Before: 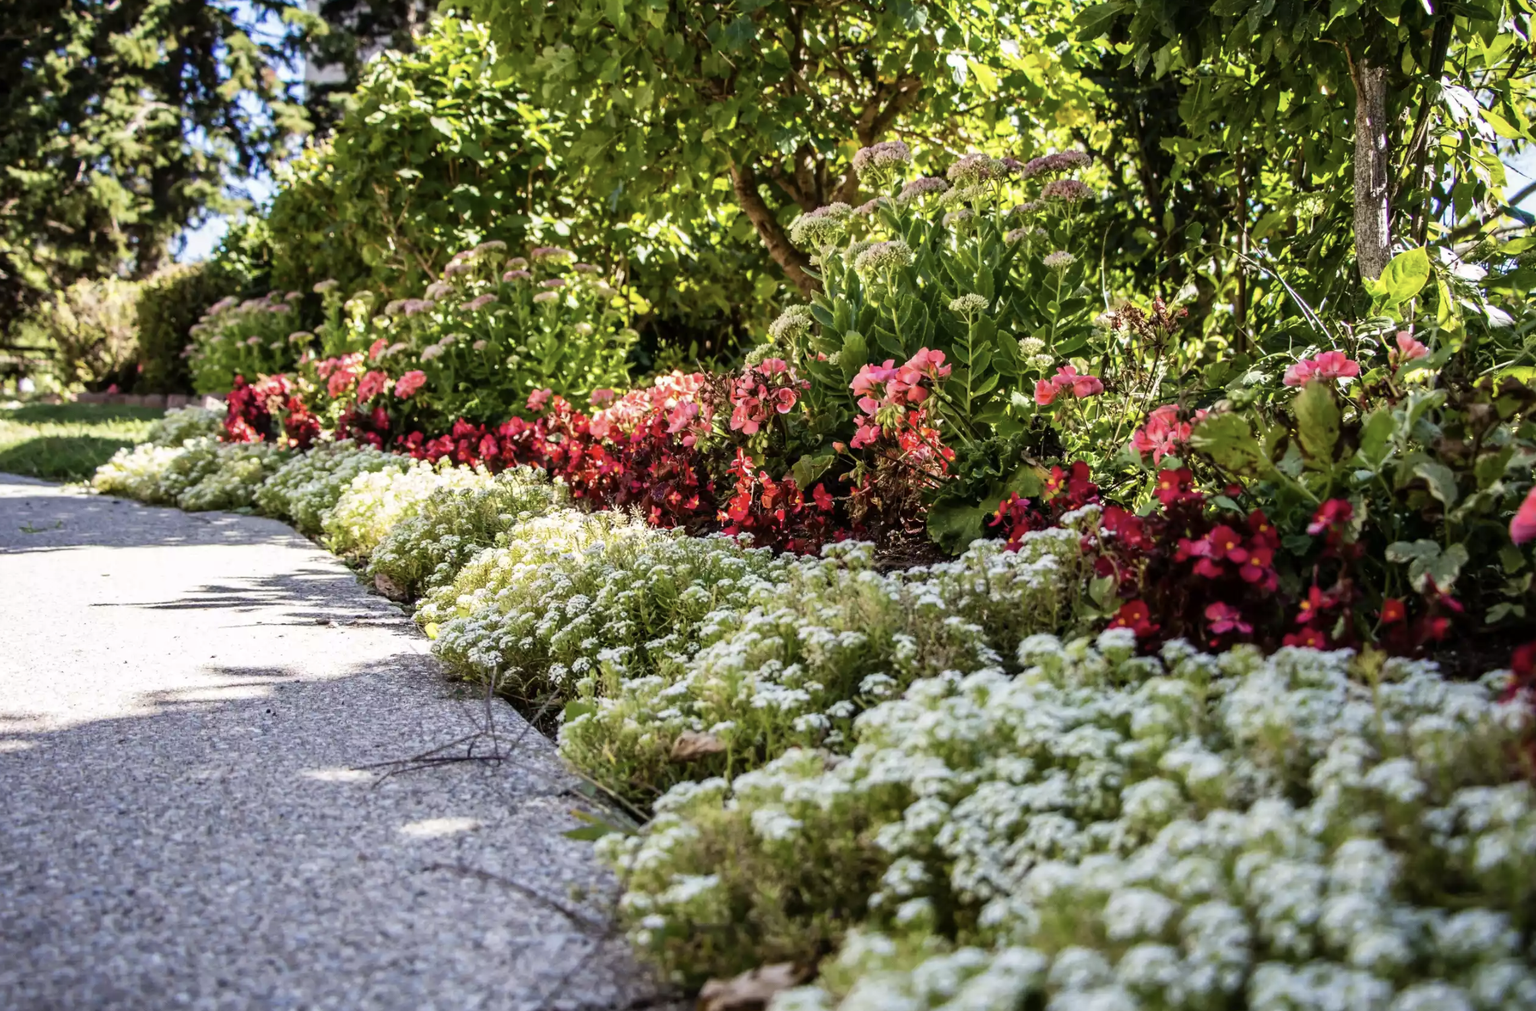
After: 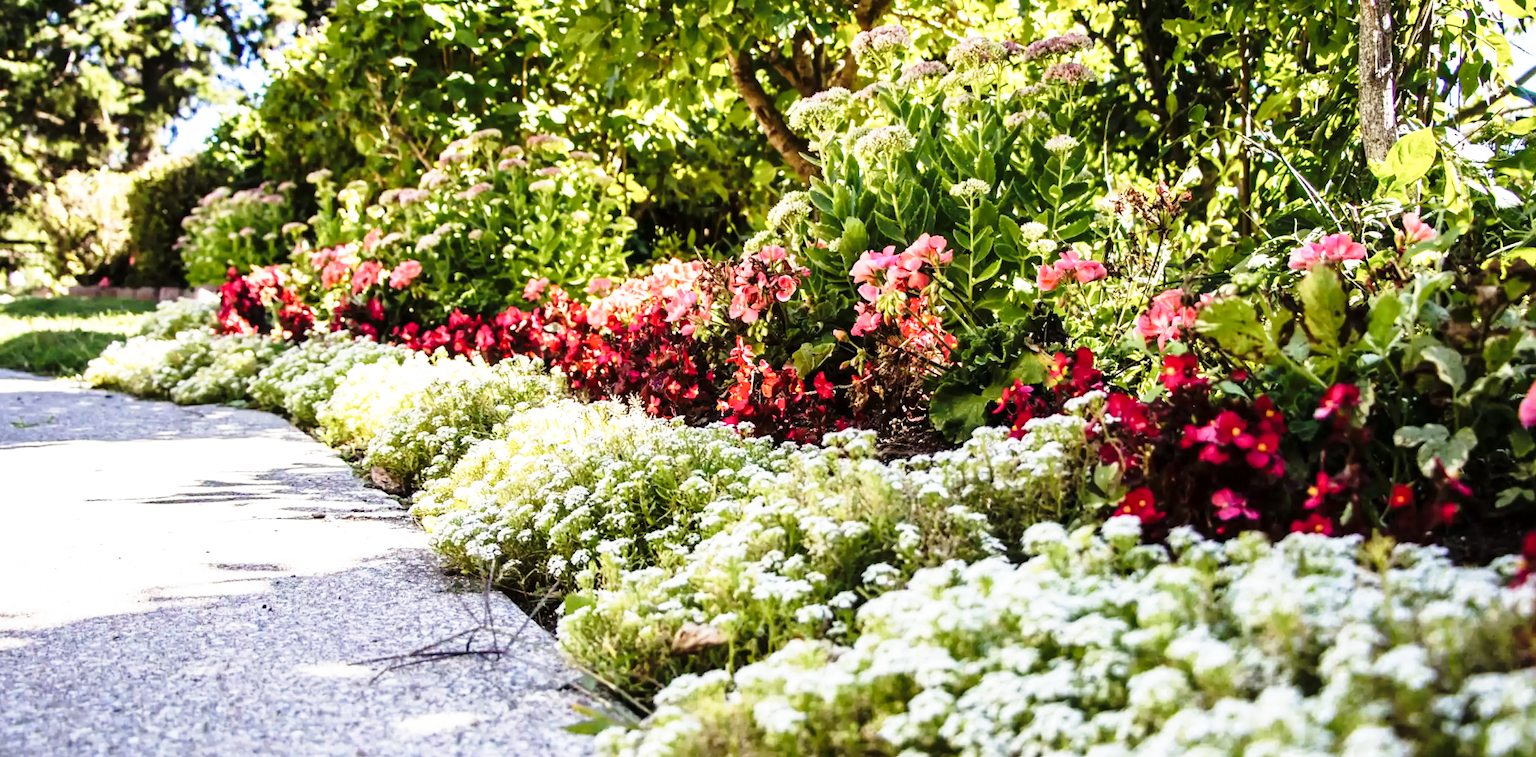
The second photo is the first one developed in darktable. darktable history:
rotate and perspective: rotation -0.45°, automatic cropping original format, crop left 0.008, crop right 0.992, crop top 0.012, crop bottom 0.988
crop: top 11.038%, bottom 13.962%
base curve: curves: ch0 [(0, 0) (0.026, 0.03) (0.109, 0.232) (0.351, 0.748) (0.669, 0.968) (1, 1)], preserve colors none
